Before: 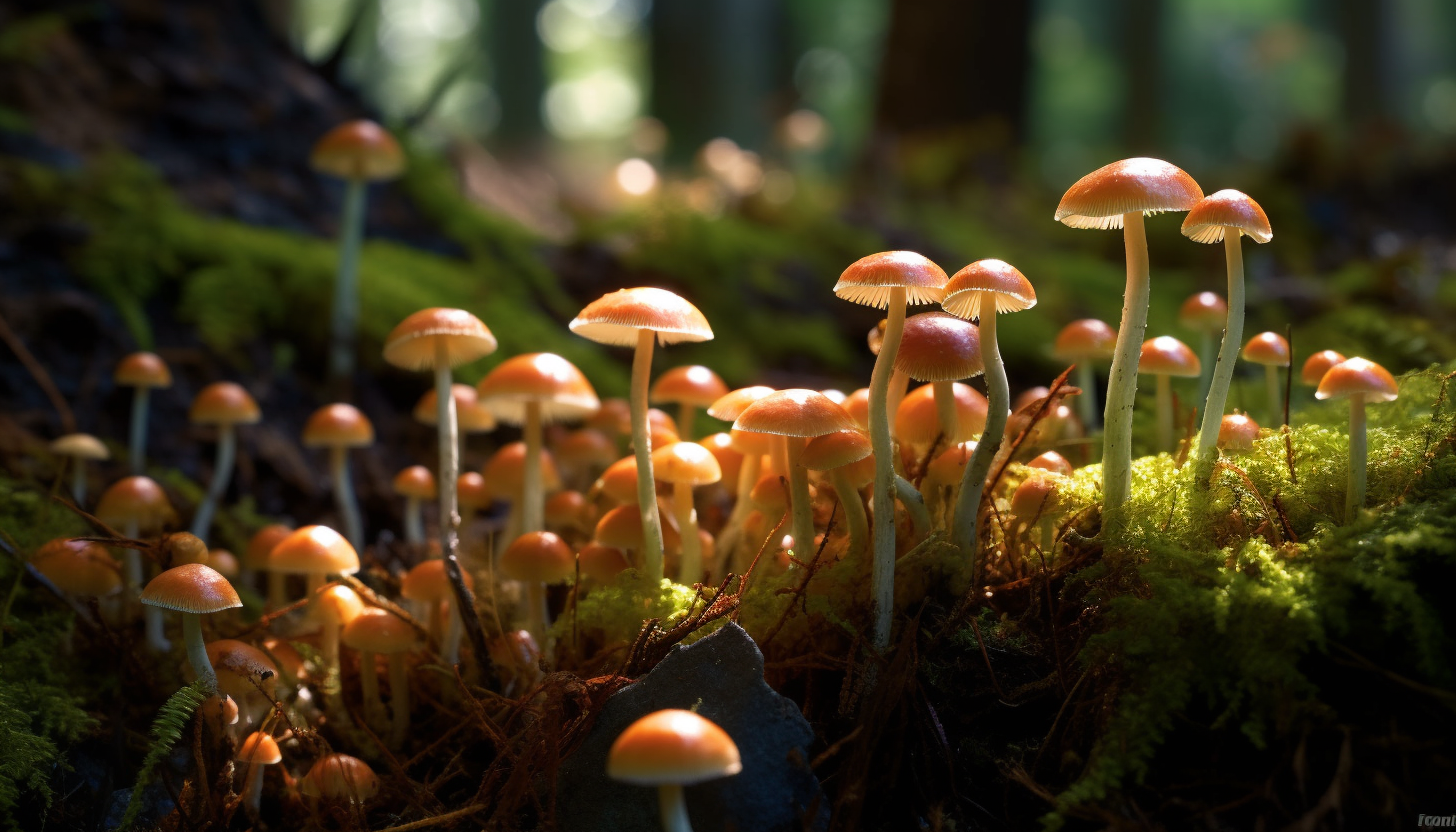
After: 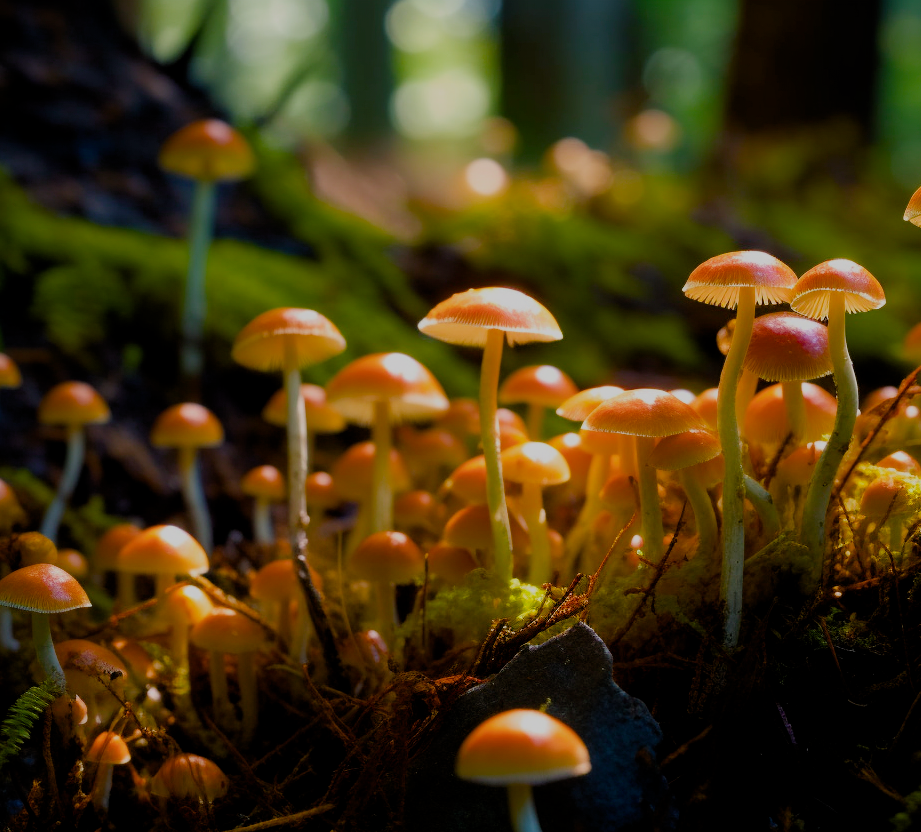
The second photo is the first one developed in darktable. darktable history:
color balance rgb: linear chroma grading › global chroma 19.142%, perceptual saturation grading › global saturation 20.543%, perceptual saturation grading › highlights -19.94%, perceptual saturation grading › shadows 29.9%, global vibrance 20%
crop: left 10.41%, right 26.292%
filmic rgb: black relative exposure -8.81 EV, white relative exposure 4.99 EV, target black luminance 0%, hardness 3.79, latitude 66.53%, contrast 0.815, highlights saturation mix 10.05%, shadows ↔ highlights balance 20.45%
